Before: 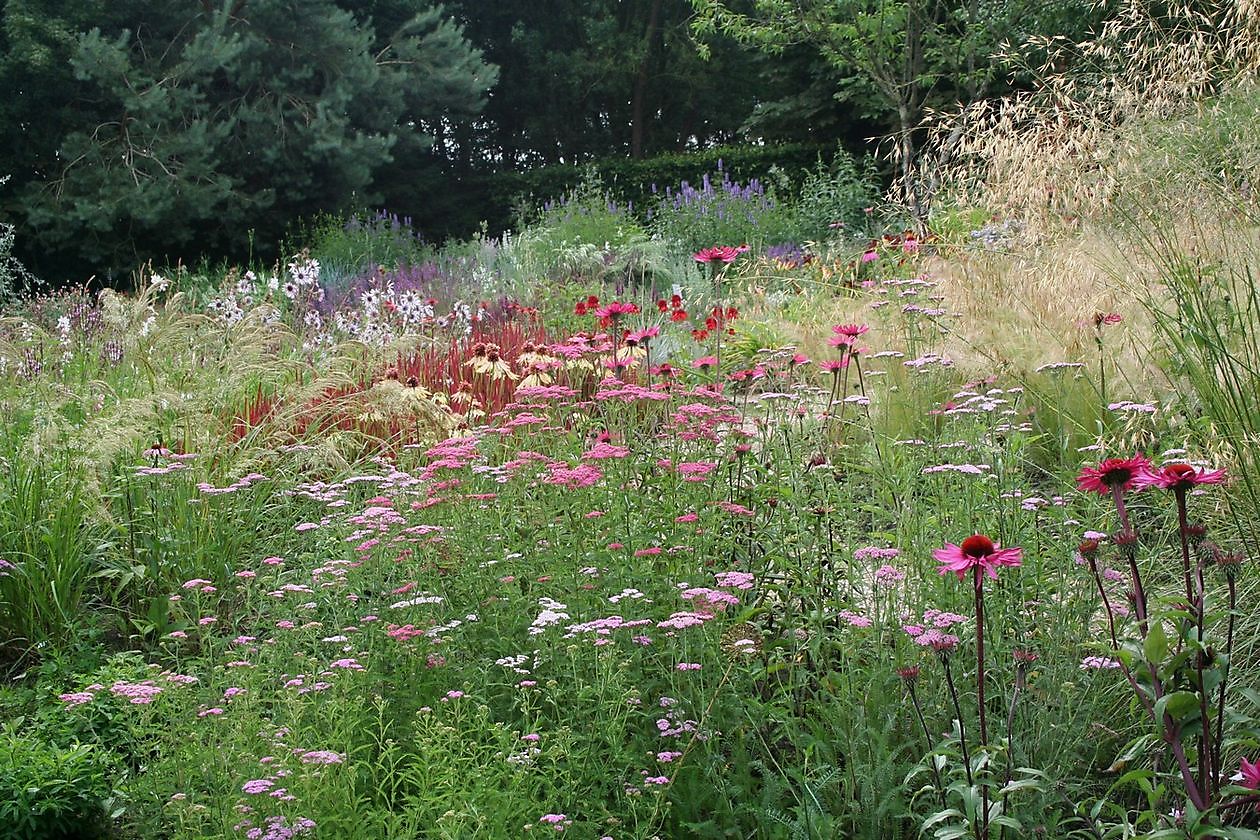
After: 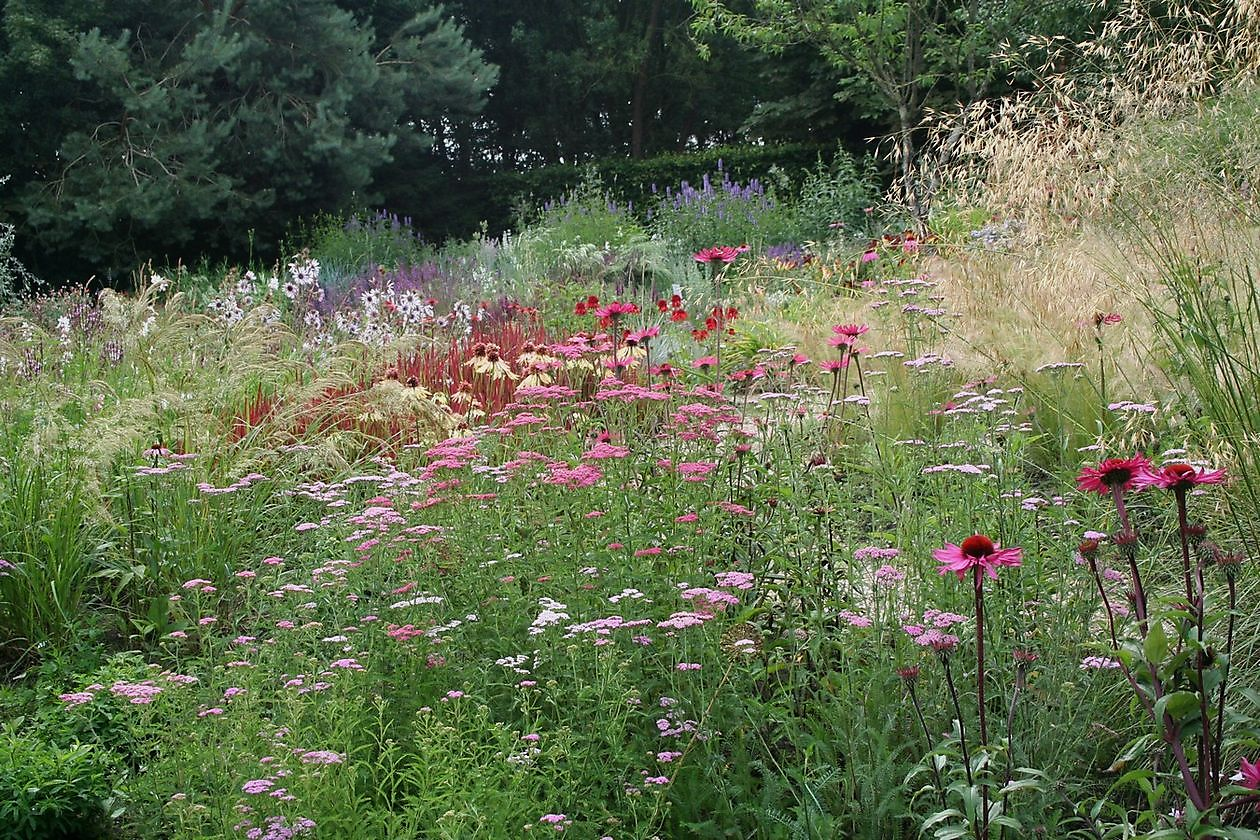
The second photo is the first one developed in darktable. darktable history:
exposure: exposure -0.065 EV, compensate highlight preservation false
